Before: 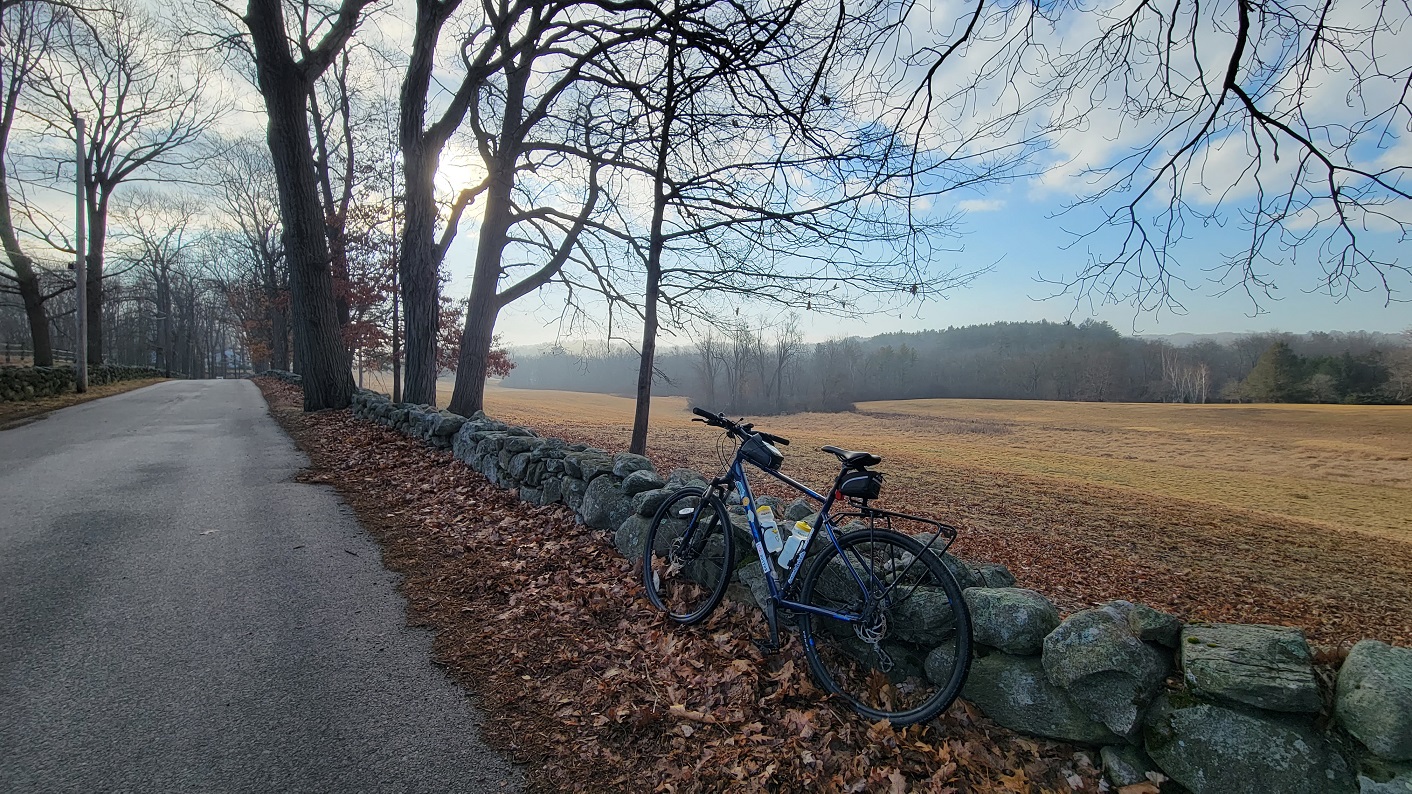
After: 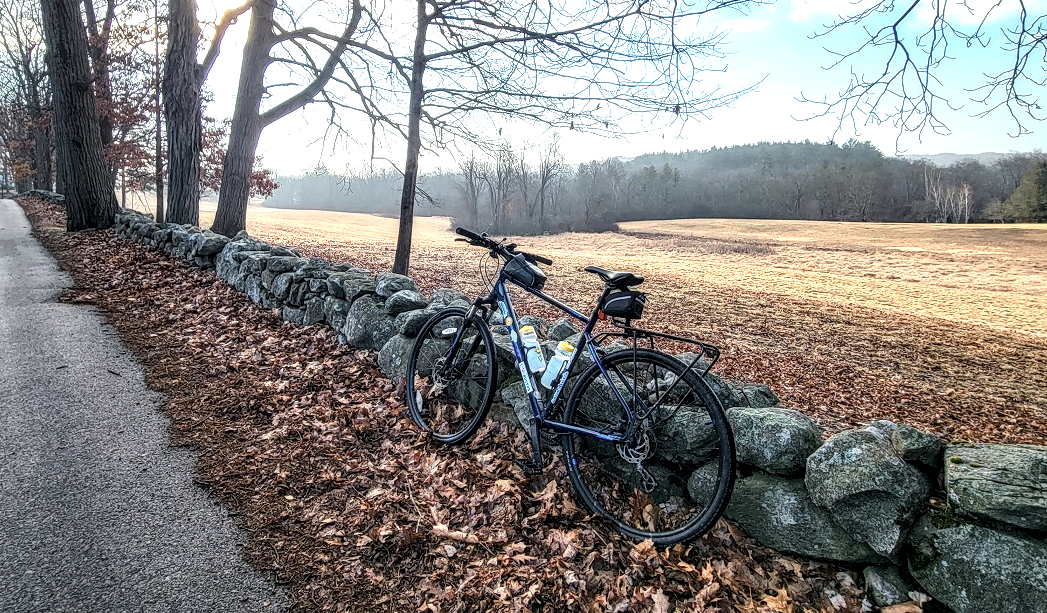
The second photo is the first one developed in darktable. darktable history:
exposure: black level correction 0, exposure 0.888 EV, compensate exposure bias true, compensate highlight preservation false
local contrast: highlights 1%, shadows 1%, detail 182%
crop: left 16.832%, top 22.693%, right 8.95%
color zones: curves: ch0 [(0.018, 0.548) (0.224, 0.64) (0.425, 0.447) (0.675, 0.575) (0.732, 0.579)]; ch1 [(0.066, 0.487) (0.25, 0.5) (0.404, 0.43) (0.75, 0.421) (0.956, 0.421)]; ch2 [(0.044, 0.561) (0.215, 0.465) (0.399, 0.544) (0.465, 0.548) (0.614, 0.447) (0.724, 0.43) (0.882, 0.623) (0.956, 0.632)]
